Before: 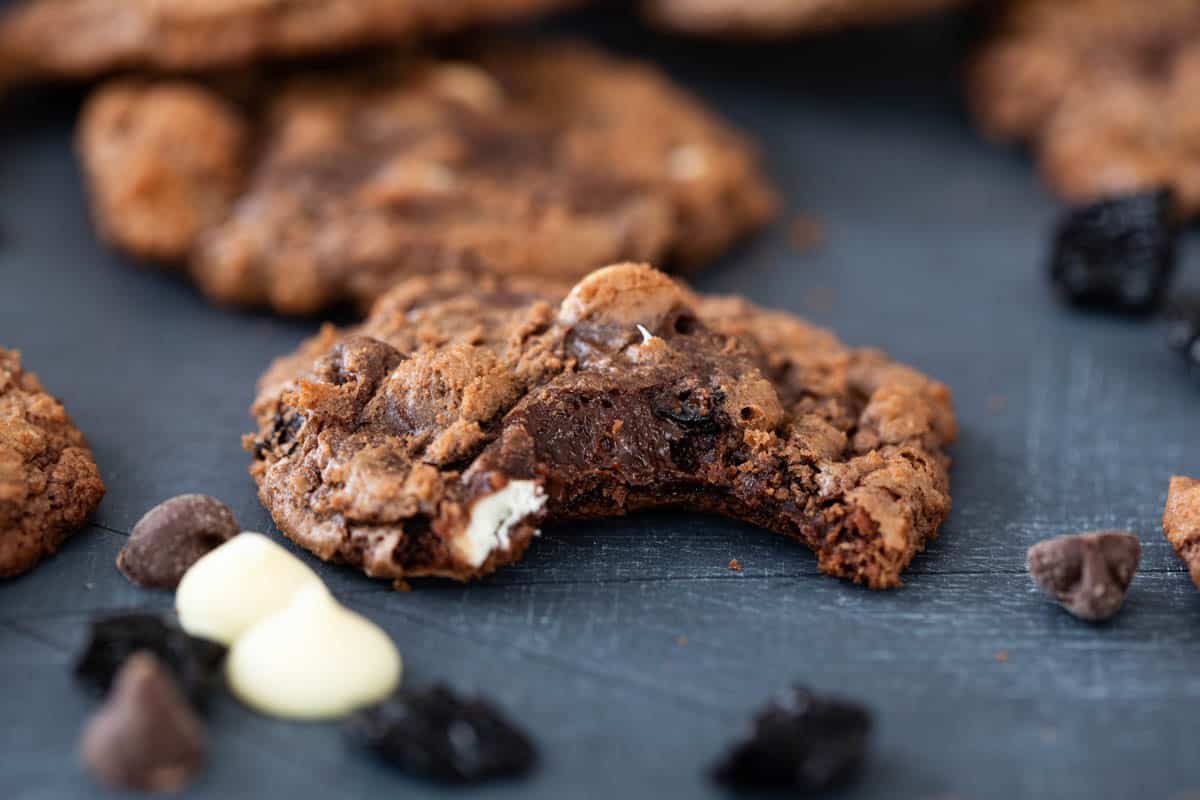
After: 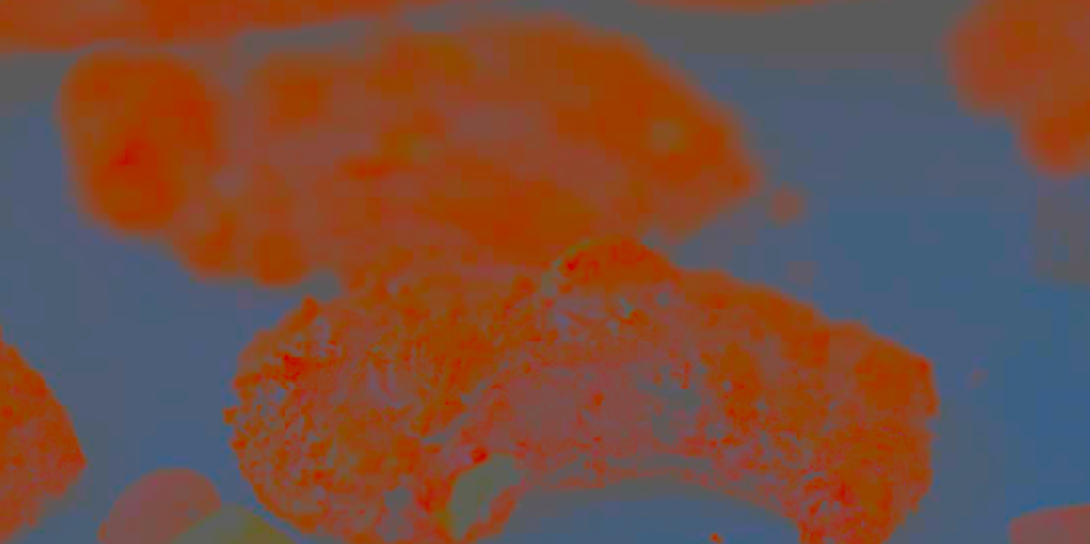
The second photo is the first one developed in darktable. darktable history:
contrast brightness saturation: contrast -0.979, brightness -0.173, saturation 0.745
crop: left 1.593%, top 3.421%, right 7.567%, bottom 28.497%
